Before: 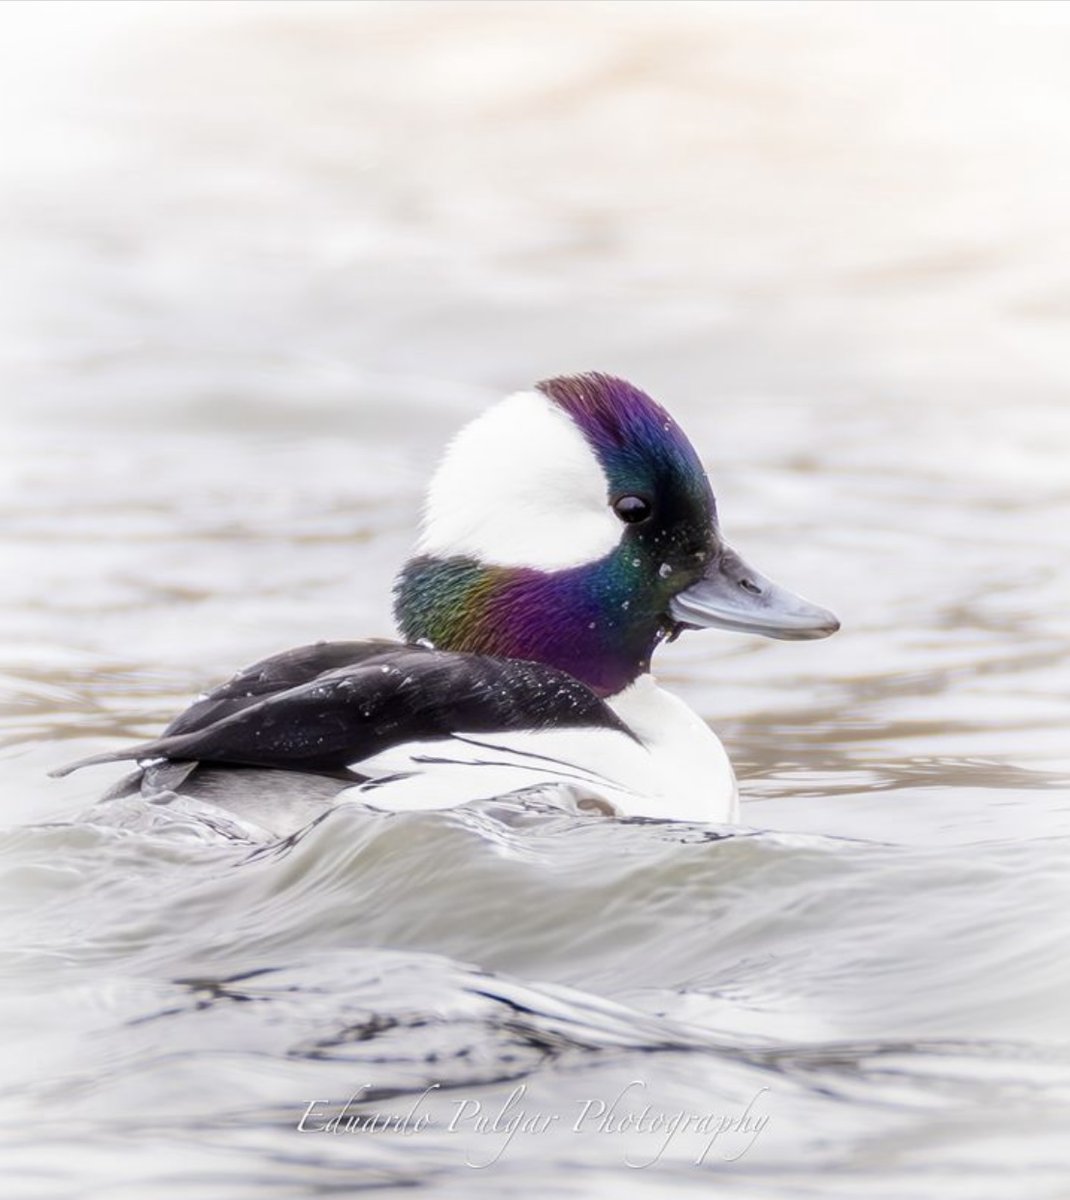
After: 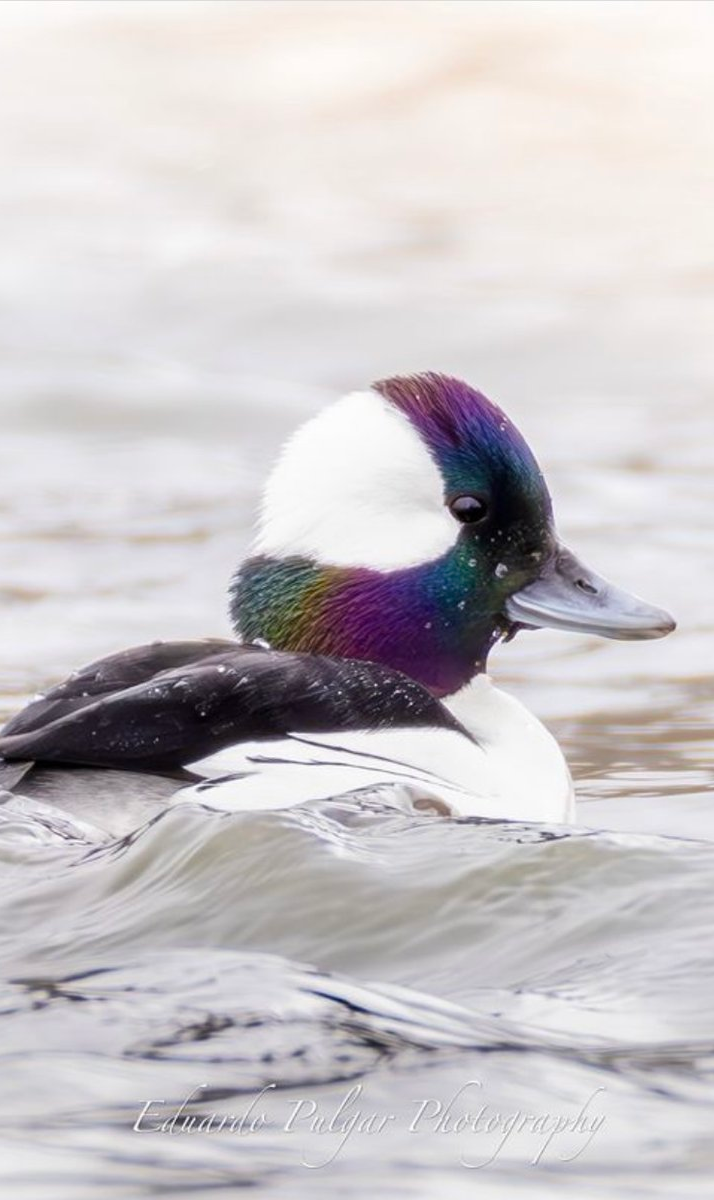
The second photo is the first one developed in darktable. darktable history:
crop: left 15.402%, right 17.79%
